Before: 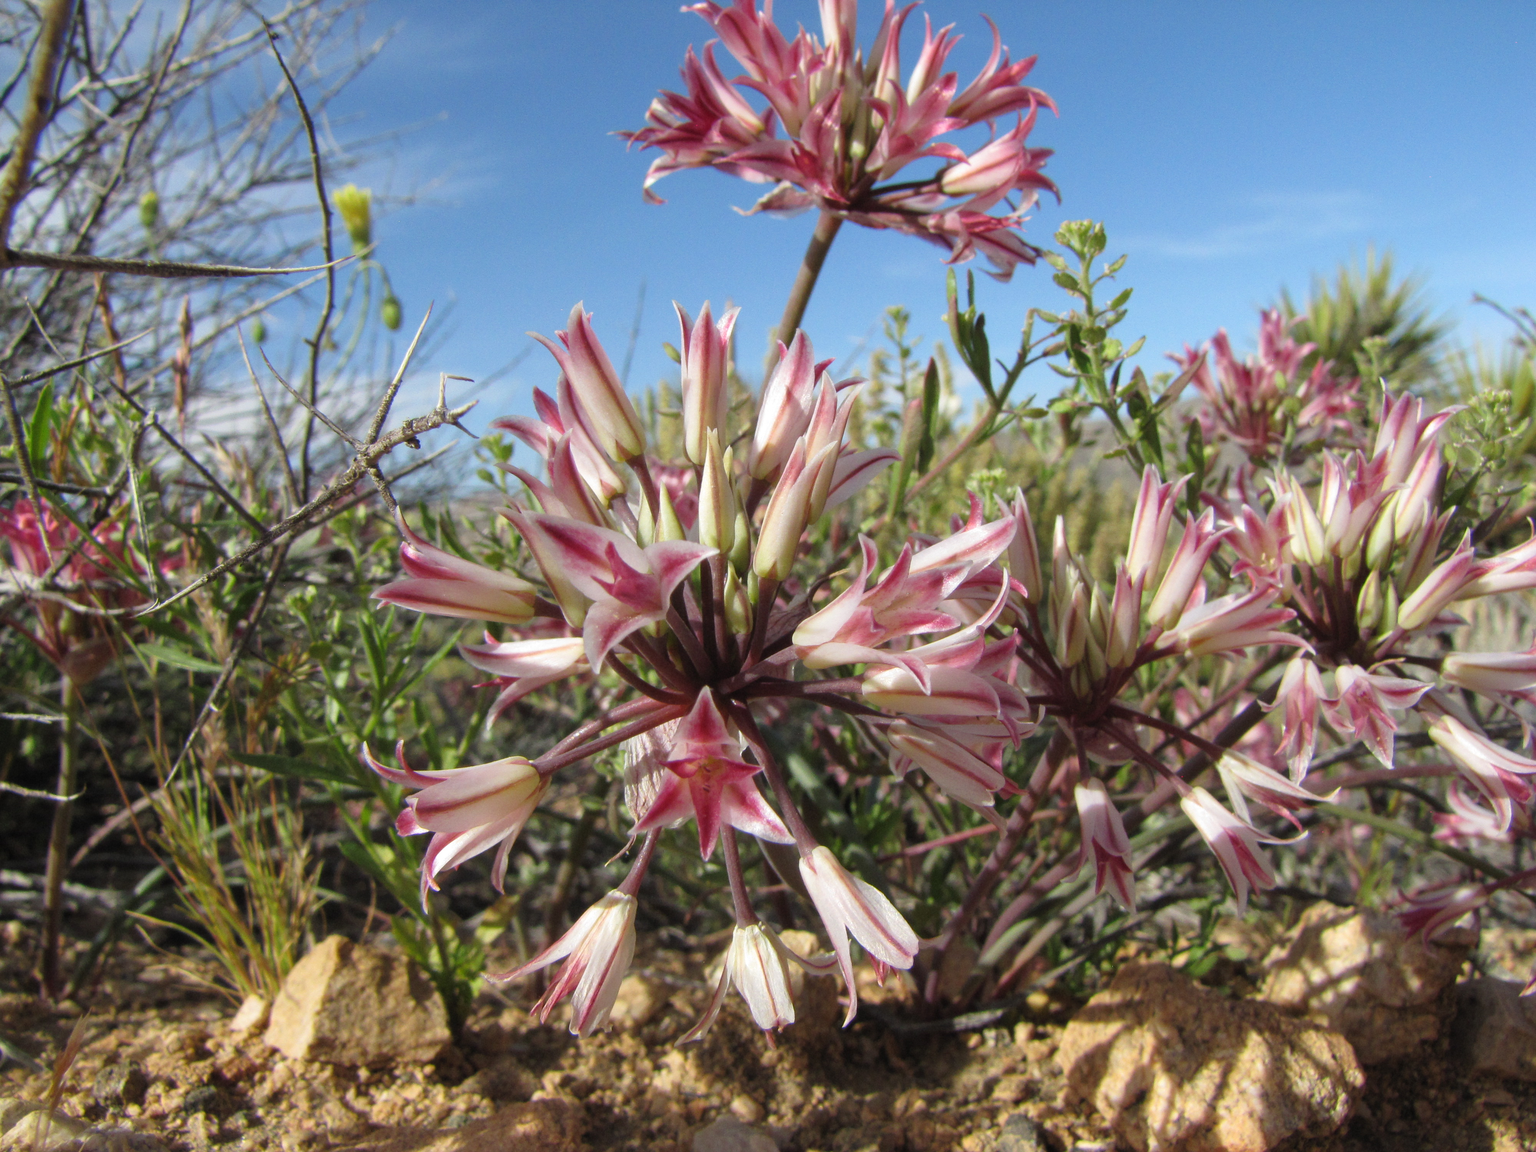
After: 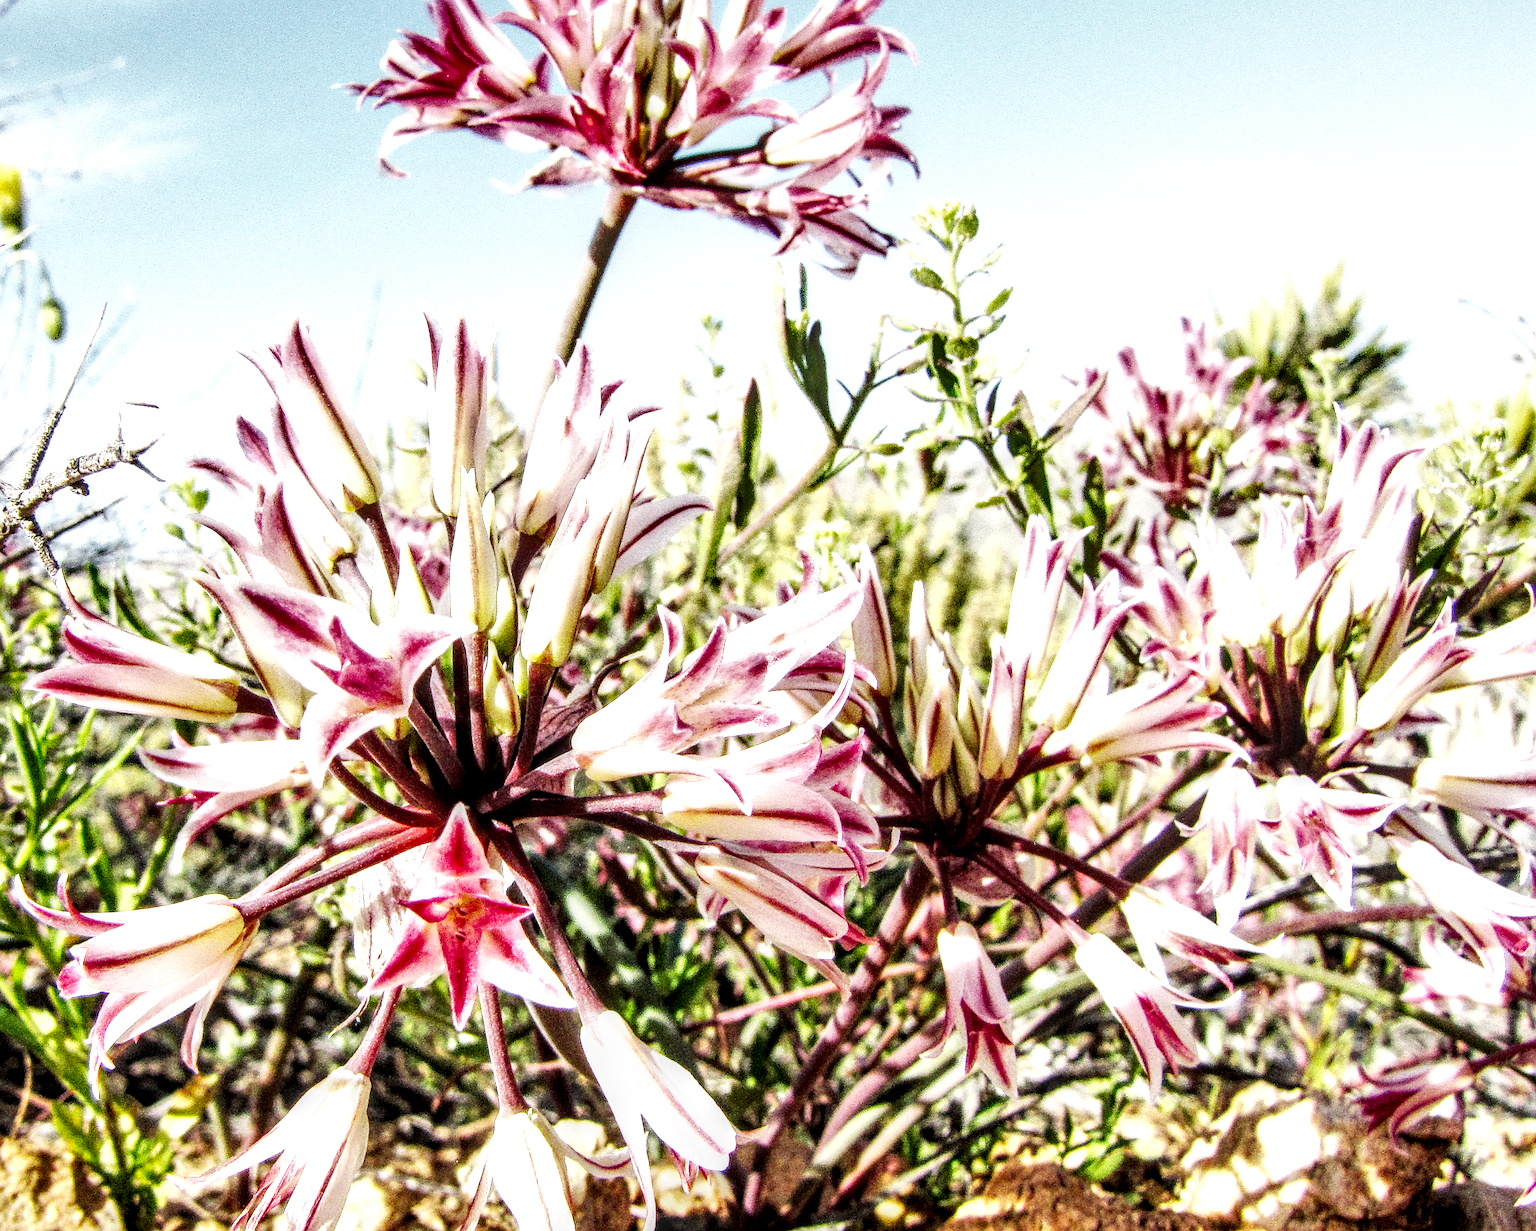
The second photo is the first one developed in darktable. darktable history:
exposure: black level correction 0.004, exposure 0.41 EV, compensate highlight preservation false
shadows and highlights: shadows 25.38, highlights -48.27, shadows color adjustment 99.15%, highlights color adjustment 0.659%, soften with gaussian
sharpen: radius 1.416, amount 1.239, threshold 0.64
tone equalizer: -8 EV -0.455 EV, -7 EV -0.374 EV, -6 EV -0.317 EV, -5 EV -0.218 EV, -3 EV 0.233 EV, -2 EV 0.356 EV, -1 EV 0.413 EV, +0 EV 0.425 EV
local contrast: highlights 4%, shadows 5%, detail 182%
crop: left 22.906%, top 5.863%, bottom 11.763%
base curve: curves: ch0 [(0, 0) (0.007, 0.004) (0.027, 0.03) (0.046, 0.07) (0.207, 0.54) (0.442, 0.872) (0.673, 0.972) (1, 1)], preserve colors none
